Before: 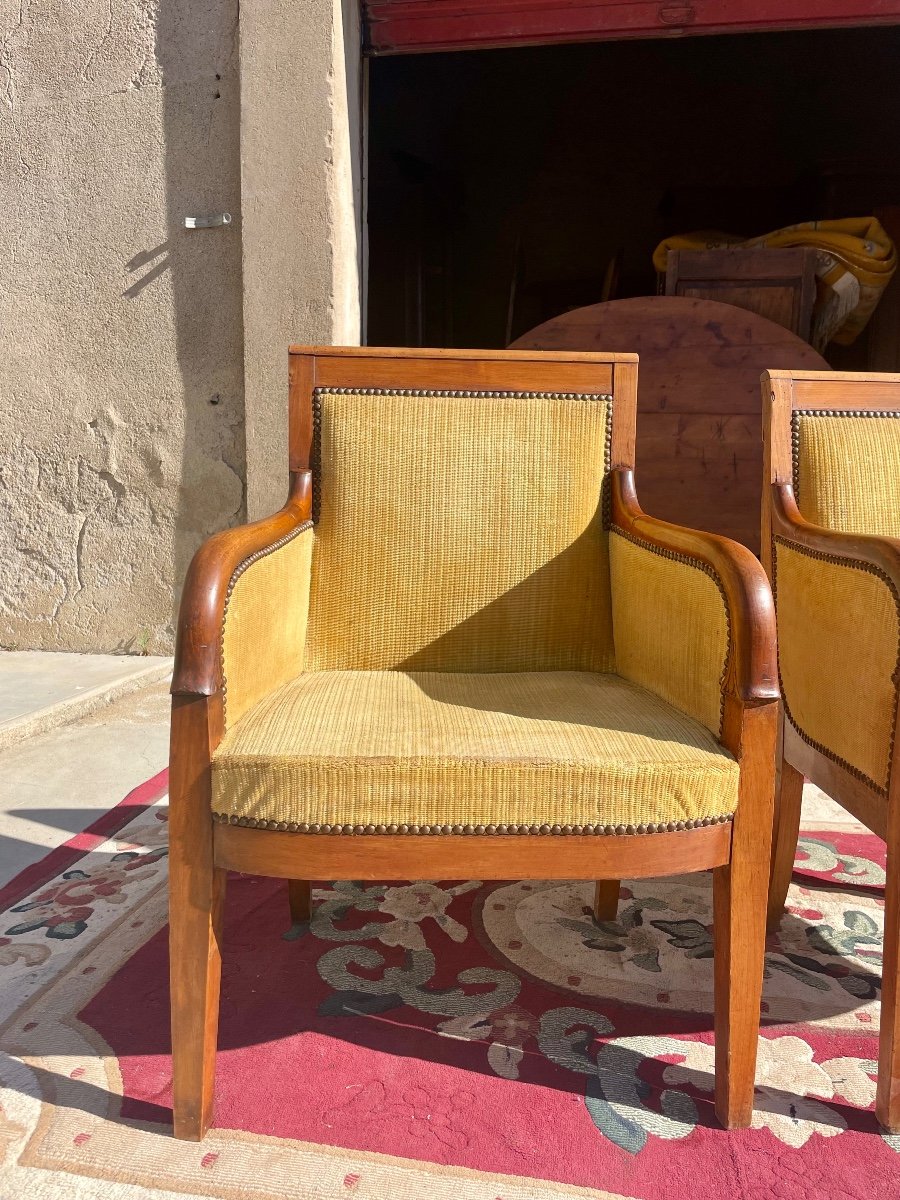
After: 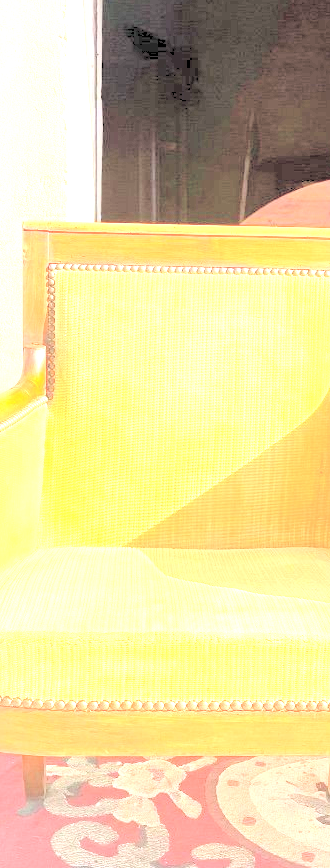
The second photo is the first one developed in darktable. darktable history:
crop and rotate: left 29.616%, top 10.341%, right 33.612%, bottom 17.271%
exposure: black level correction 0.001, exposure 1.398 EV, compensate exposure bias true, compensate highlight preservation false
levels: levels [0, 0.43, 0.859]
contrast brightness saturation: brightness 0.987
